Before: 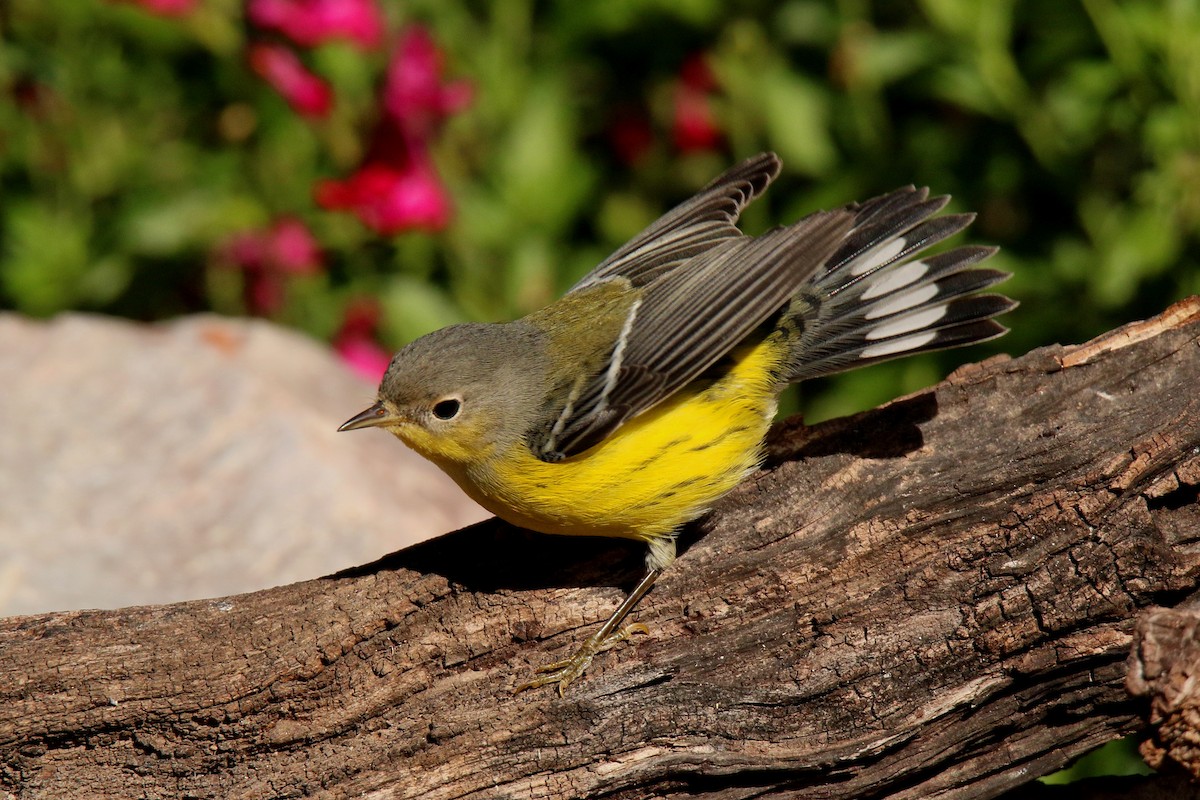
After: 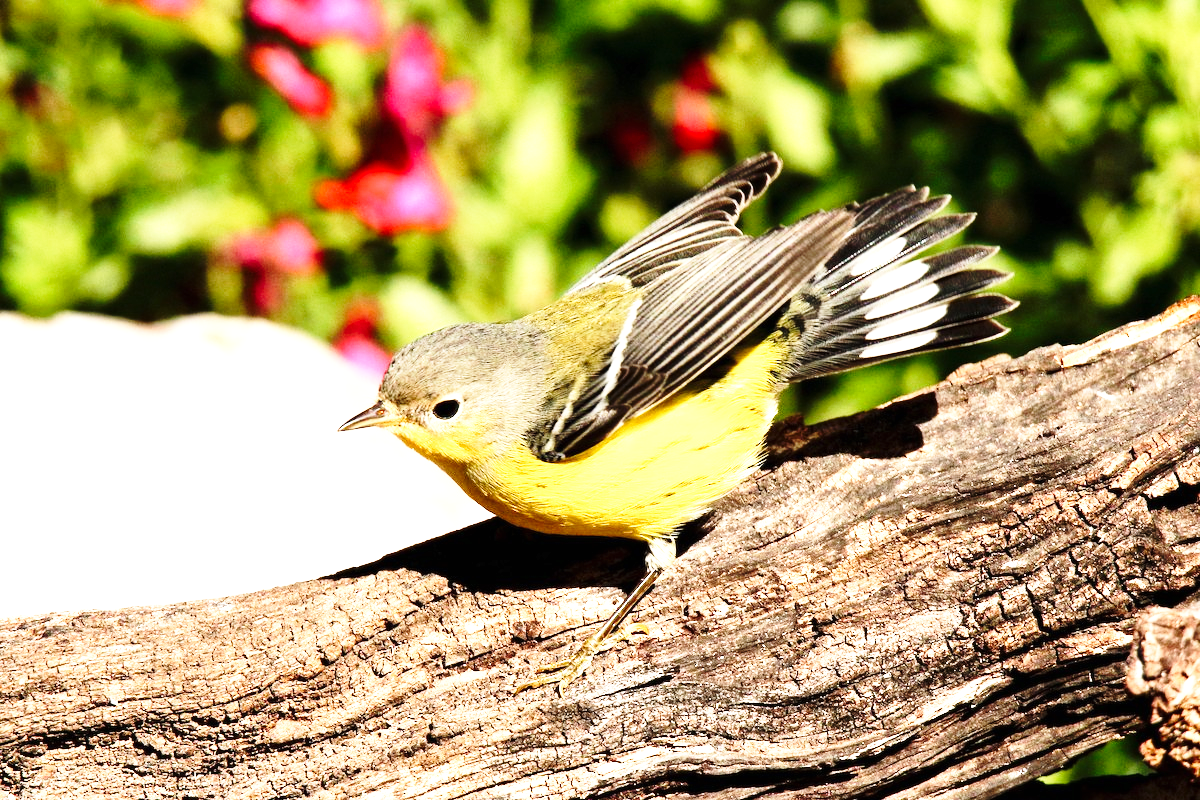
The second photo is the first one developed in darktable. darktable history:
base curve: curves: ch0 [(0, 0) (0.028, 0.03) (0.121, 0.232) (0.46, 0.748) (0.859, 0.968) (1, 1)], preserve colors none
tone equalizer: -8 EV -0.75 EV, -7 EV -0.7 EV, -6 EV -0.6 EV, -5 EV -0.4 EV, -3 EV 0.4 EV, -2 EV 0.6 EV, -1 EV 0.7 EV, +0 EV 0.75 EV, edges refinement/feathering 500, mask exposure compensation -1.57 EV, preserve details no
exposure: black level correction 0, exposure 1.2 EV, compensate exposure bias true, compensate highlight preservation false
